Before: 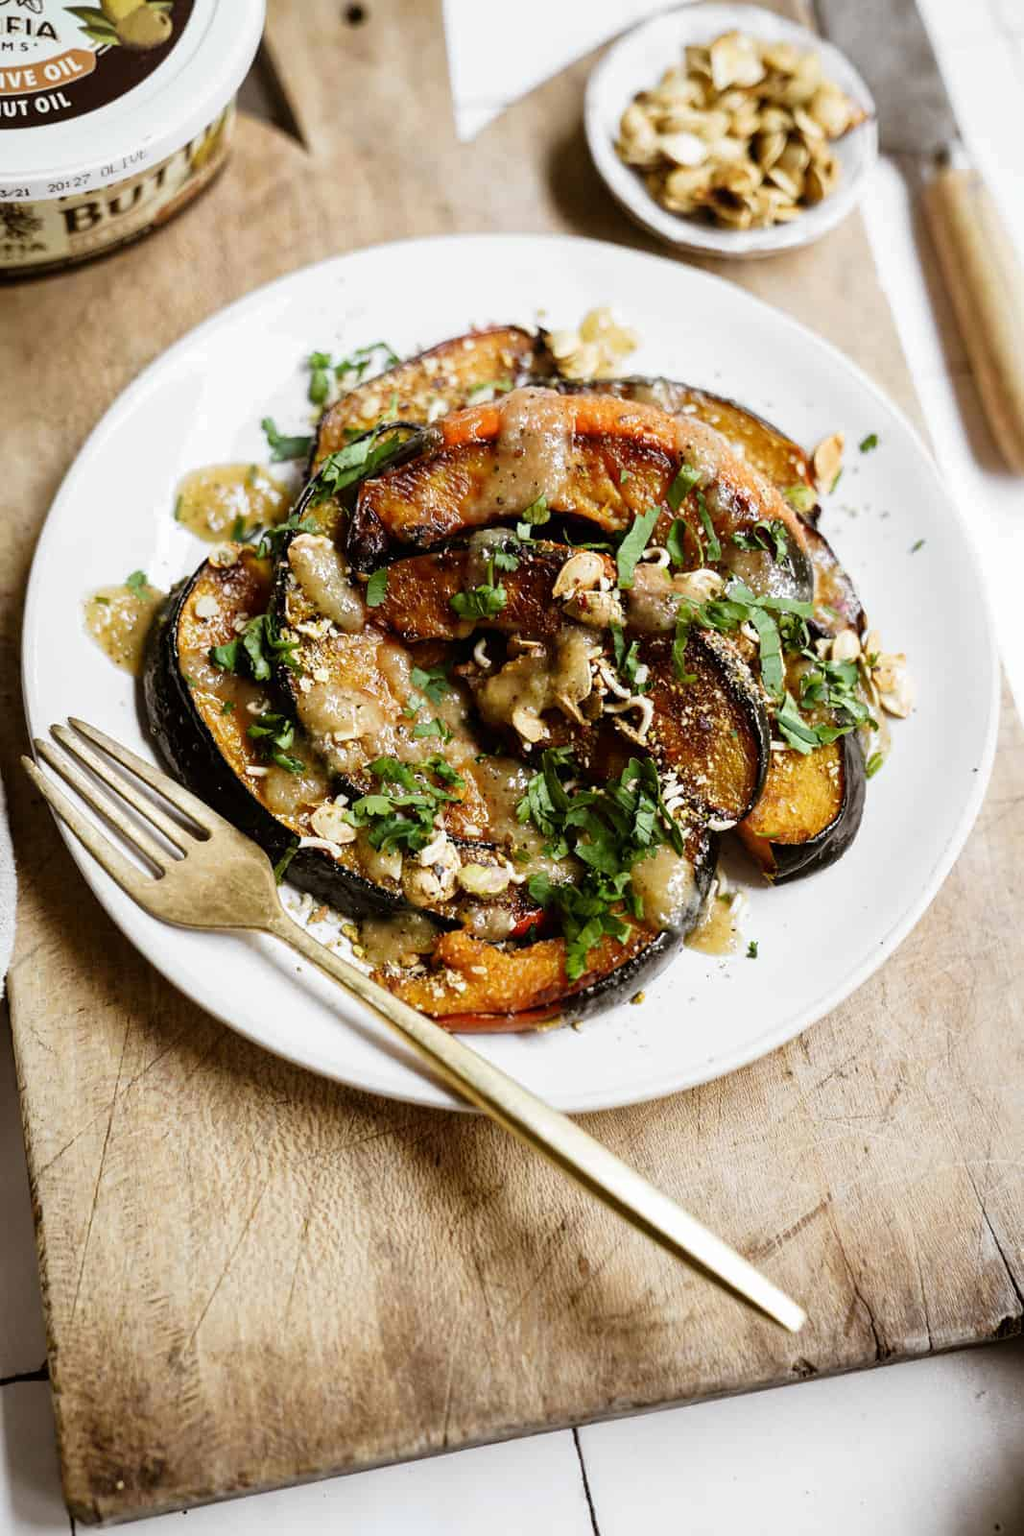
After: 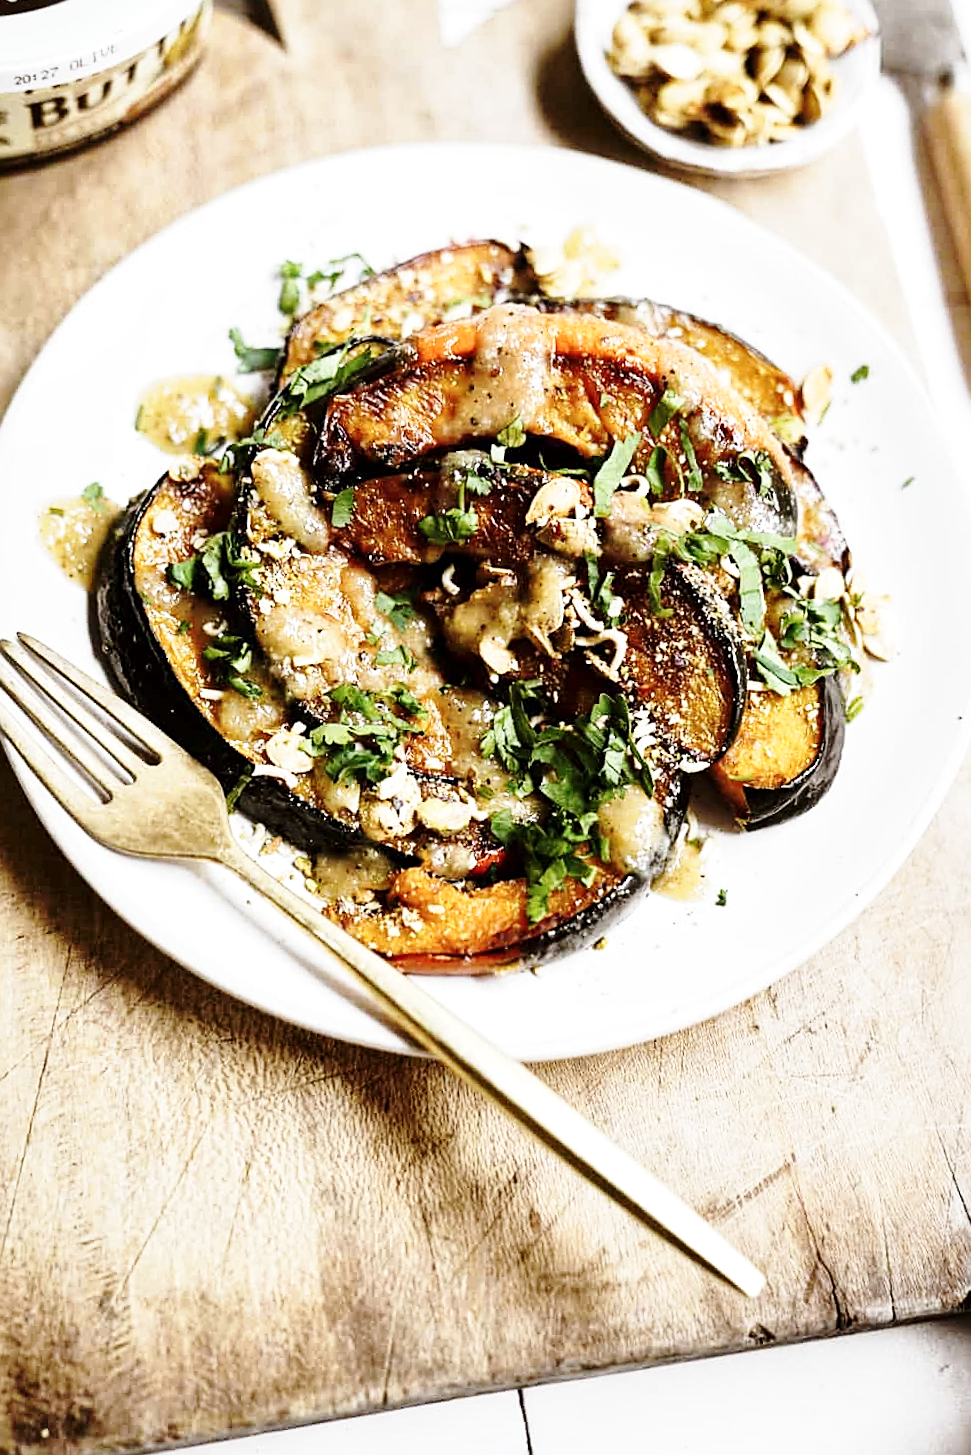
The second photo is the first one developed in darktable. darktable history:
contrast brightness saturation: contrast 0.109, saturation -0.18
crop and rotate: angle -1.88°, left 3.162%, top 4.137%, right 1.359%, bottom 0.453%
base curve: curves: ch0 [(0, 0) (0.028, 0.03) (0.121, 0.232) (0.46, 0.748) (0.859, 0.968) (1, 1)], preserve colors none
local contrast: mode bilateral grid, contrast 20, coarseness 50, detail 119%, midtone range 0.2
sharpen: on, module defaults
